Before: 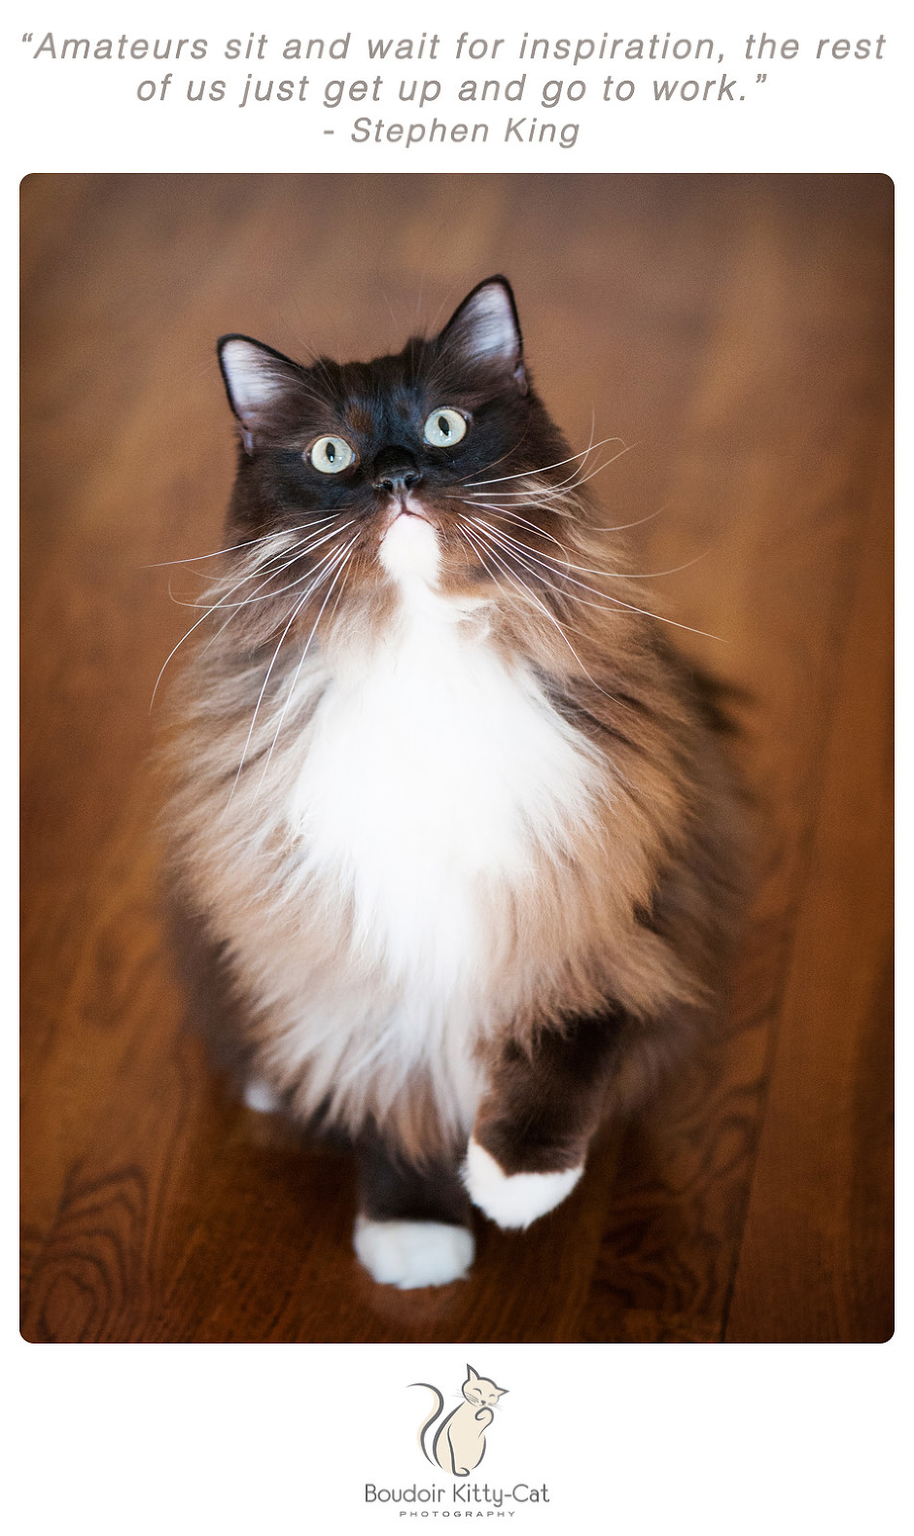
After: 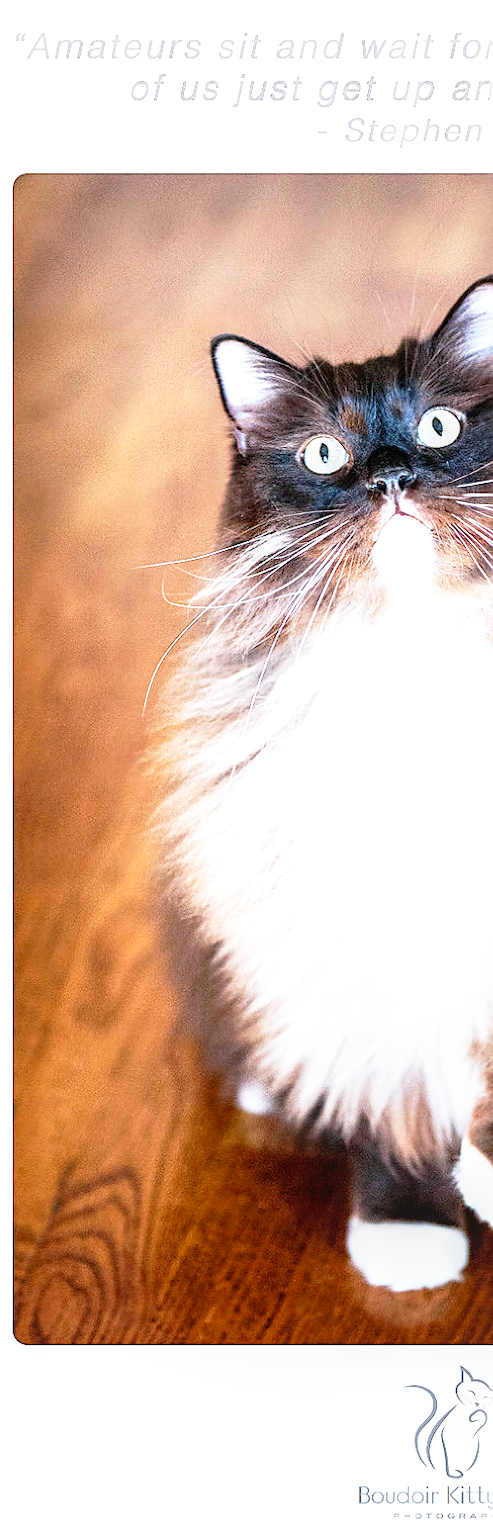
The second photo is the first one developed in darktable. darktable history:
crop: left 0.757%, right 45.256%, bottom 0.091%
base curve: curves: ch0 [(0, 0) (0.012, 0.01) (0.073, 0.168) (0.31, 0.711) (0.645, 0.957) (1, 1)], preserve colors none
exposure: exposure 0.606 EV, compensate exposure bias true, compensate highlight preservation false
color calibration: x 0.367, y 0.379, temperature 4405.96 K
sharpen: radius 1.868, amount 0.411, threshold 1.477
local contrast: on, module defaults
